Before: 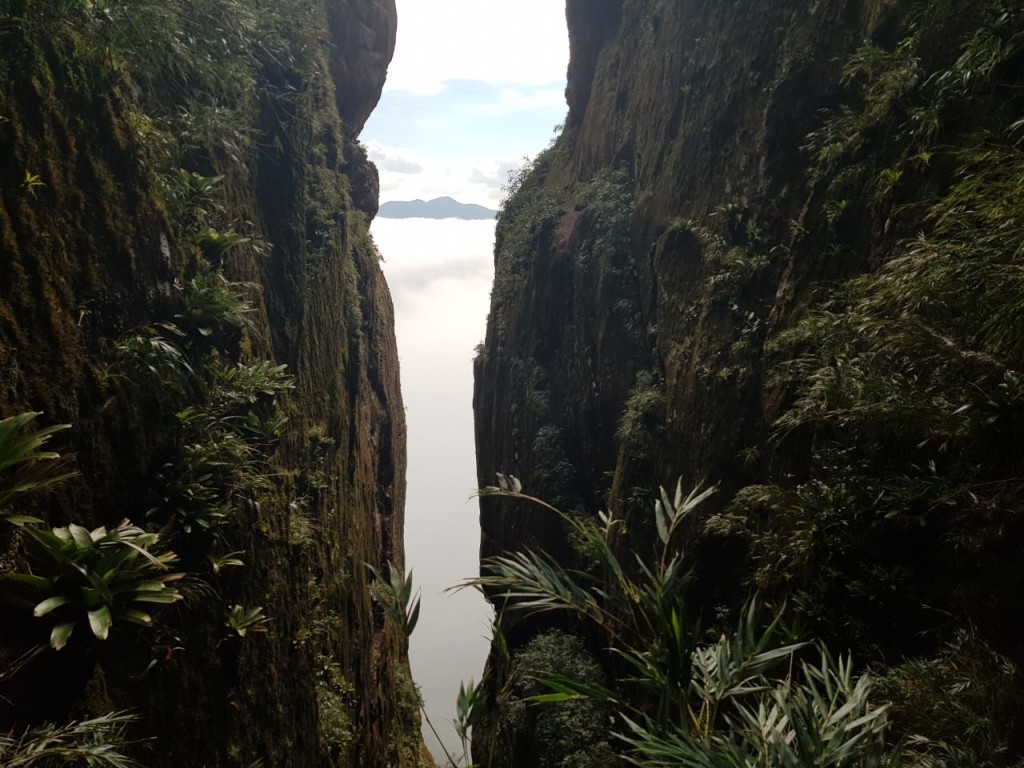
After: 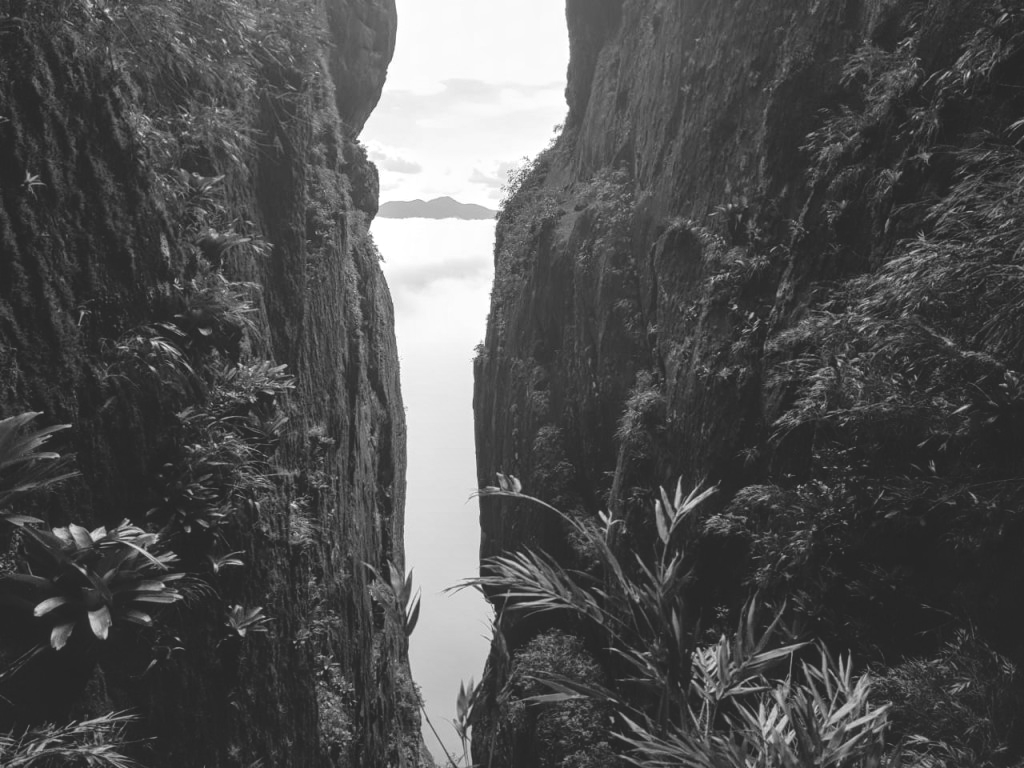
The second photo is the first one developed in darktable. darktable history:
color balance: lift [1.006, 0.985, 1.002, 1.015], gamma [1, 0.953, 1.008, 1.047], gain [1.076, 1.13, 1.004, 0.87]
local contrast: highlights 59%, detail 145%
monochrome: on, module defaults
contrast brightness saturation: contrast -0.15, brightness 0.05, saturation -0.12
